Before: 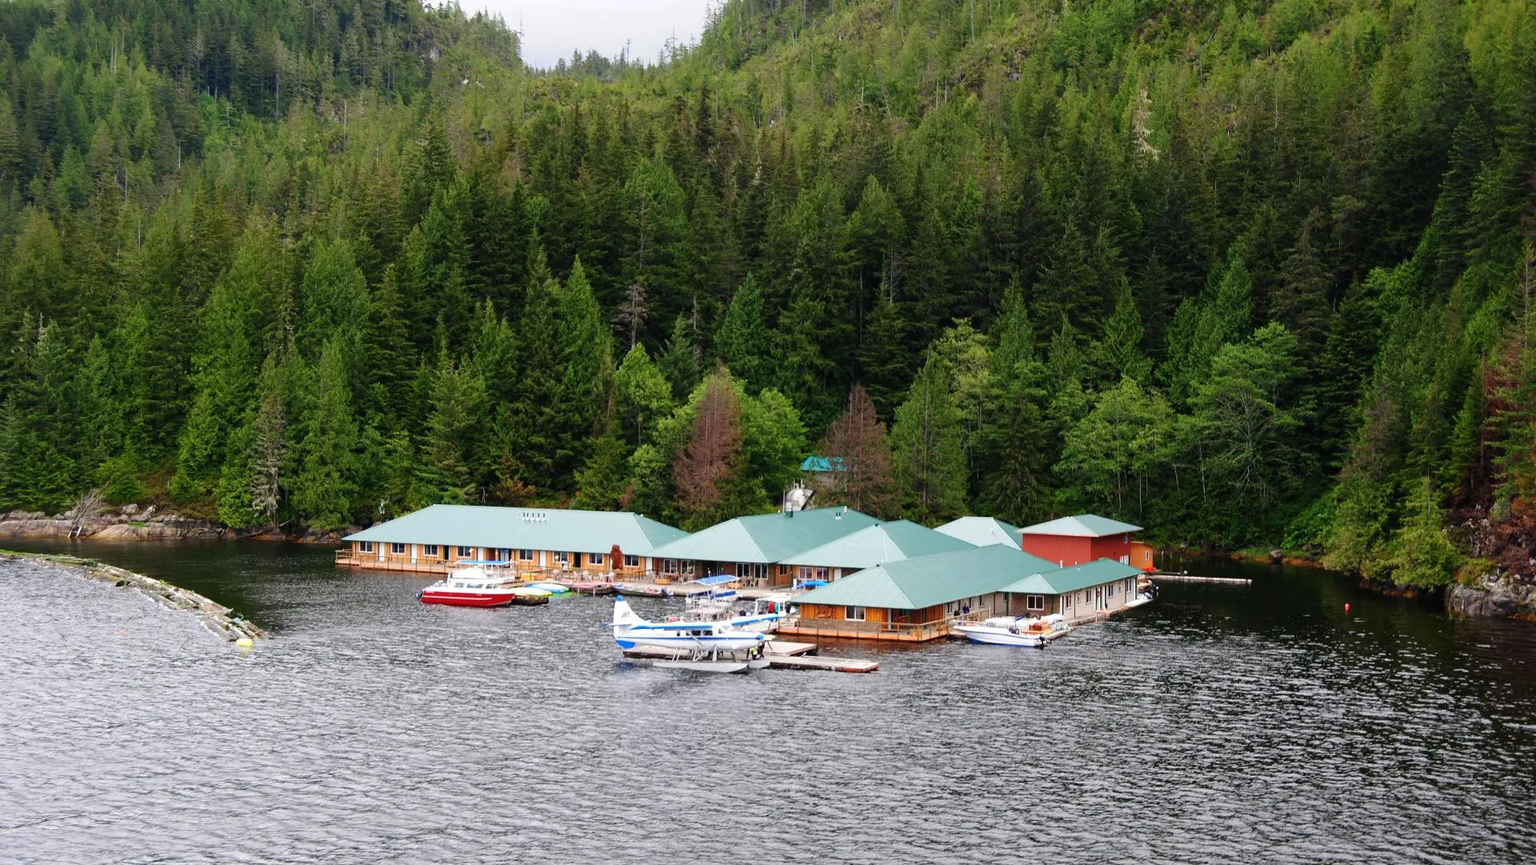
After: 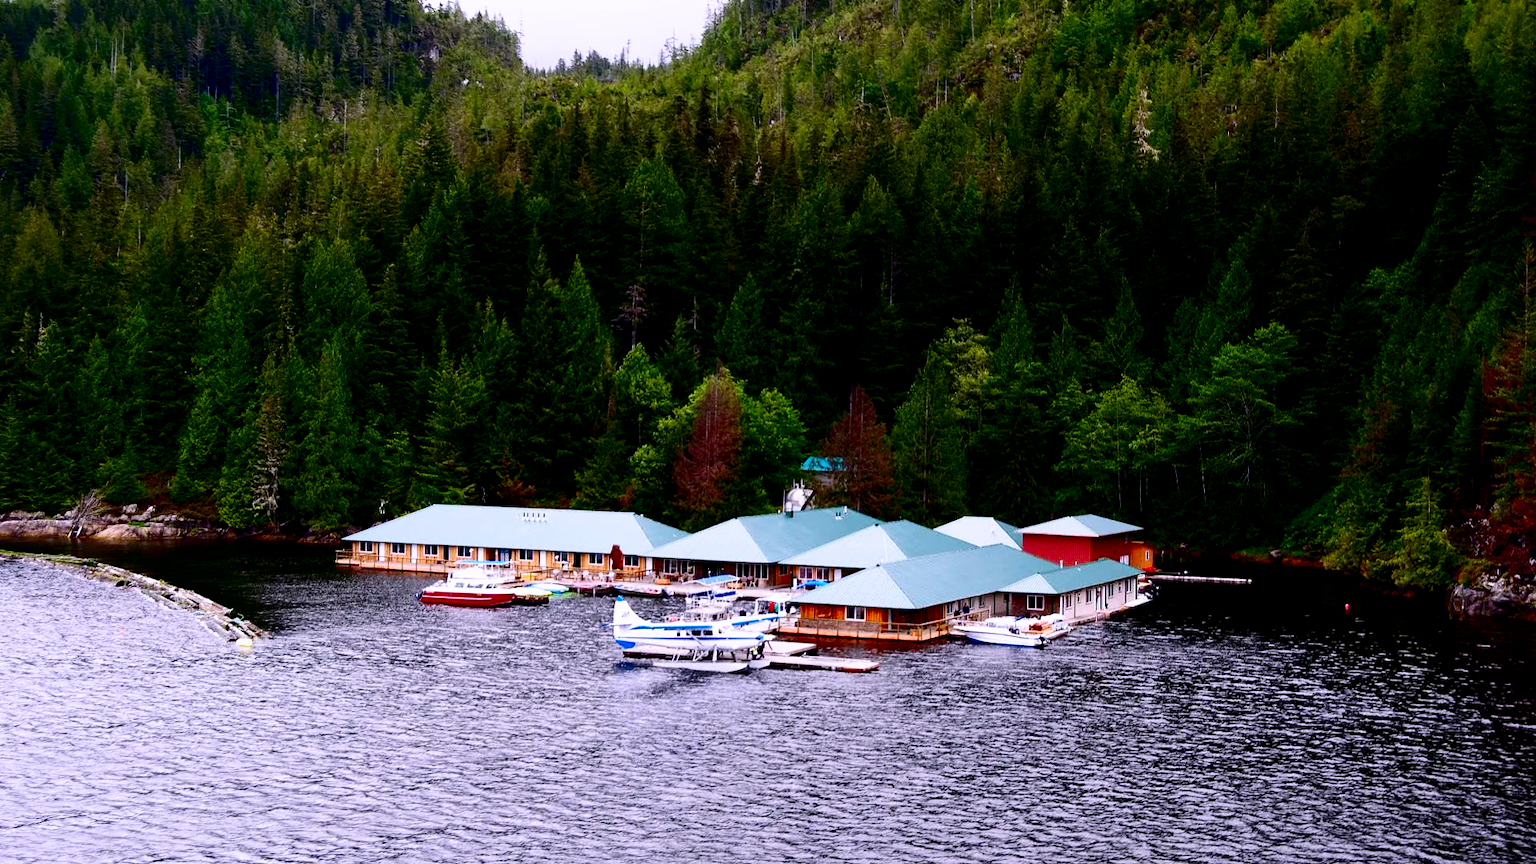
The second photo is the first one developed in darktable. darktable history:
filmic rgb: black relative exposure -6.3 EV, white relative exposure 2.8 EV, threshold 3 EV, target black luminance 0%, hardness 4.6, latitude 67.35%, contrast 1.292, shadows ↔ highlights balance -3.5%, preserve chrominance no, color science v4 (2020), contrast in shadows soft, enable highlight reconstruction true
contrast brightness saturation: contrast 0.19, brightness -0.24, saturation 0.11
white balance: red 1.042, blue 1.17
